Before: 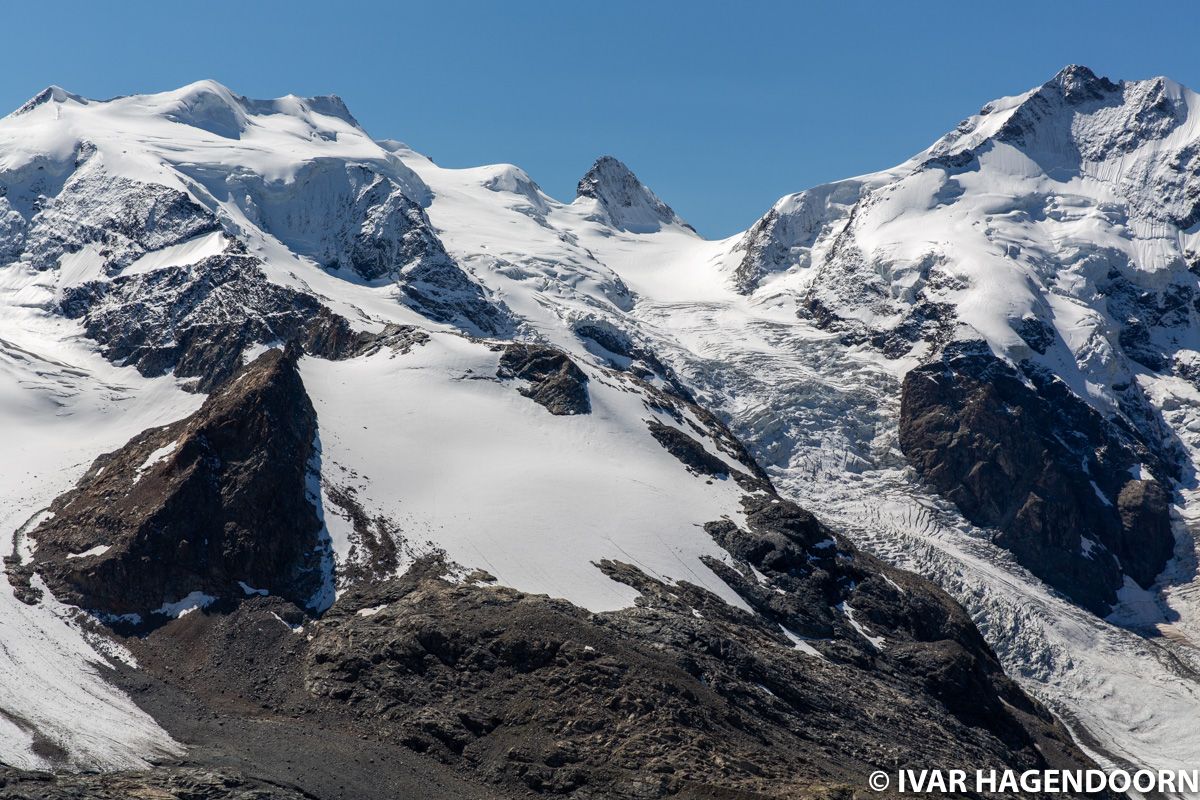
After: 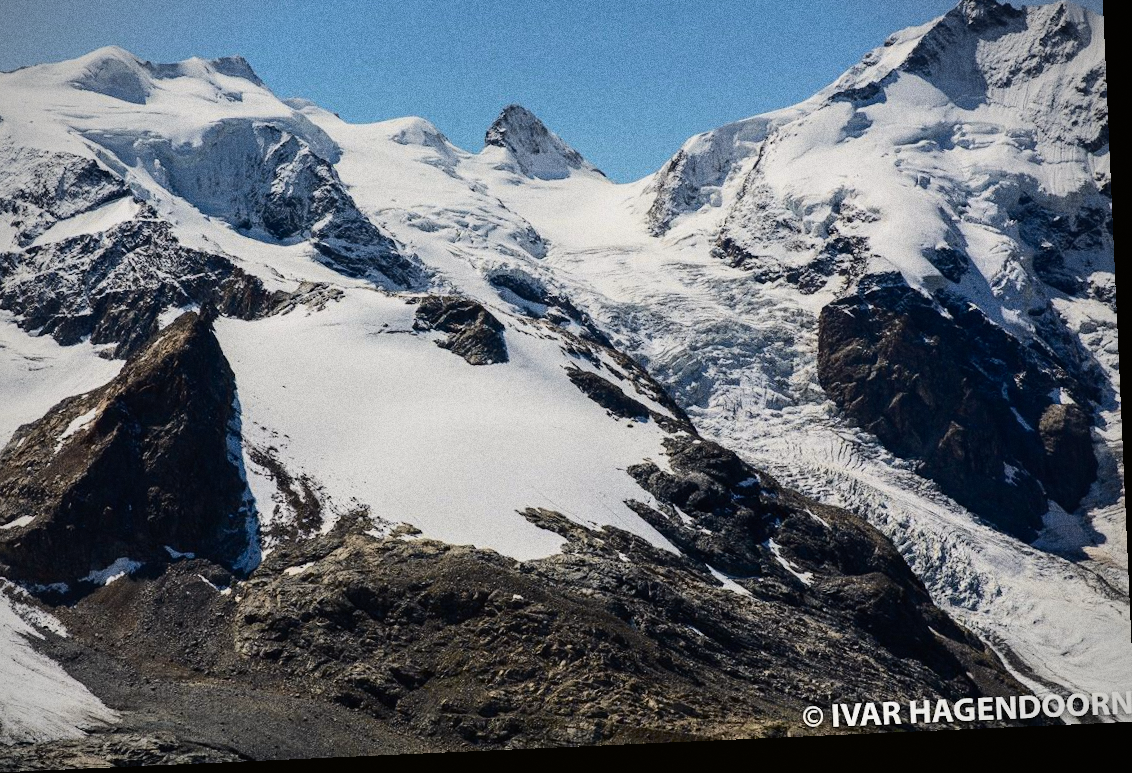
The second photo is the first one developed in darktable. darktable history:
shadows and highlights: shadows -23.08, highlights 46.15, soften with gaussian
rotate and perspective: rotation -2.56°, automatic cropping off
crop and rotate: left 8.262%, top 9.226%
vignetting: unbound false
grain: coarseness 0.09 ISO, strength 40%
tone curve: curves: ch0 [(0, 0.011) (0.104, 0.085) (0.236, 0.234) (0.398, 0.507) (0.498, 0.621) (0.65, 0.757) (0.835, 0.883) (1, 0.961)]; ch1 [(0, 0) (0.353, 0.344) (0.43, 0.401) (0.479, 0.476) (0.502, 0.502) (0.54, 0.542) (0.602, 0.613) (0.638, 0.668) (0.693, 0.727) (1, 1)]; ch2 [(0, 0) (0.34, 0.314) (0.434, 0.43) (0.5, 0.506) (0.521, 0.54) (0.54, 0.56) (0.595, 0.613) (0.644, 0.729) (1, 1)], color space Lab, independent channels, preserve colors none
graduated density: on, module defaults
